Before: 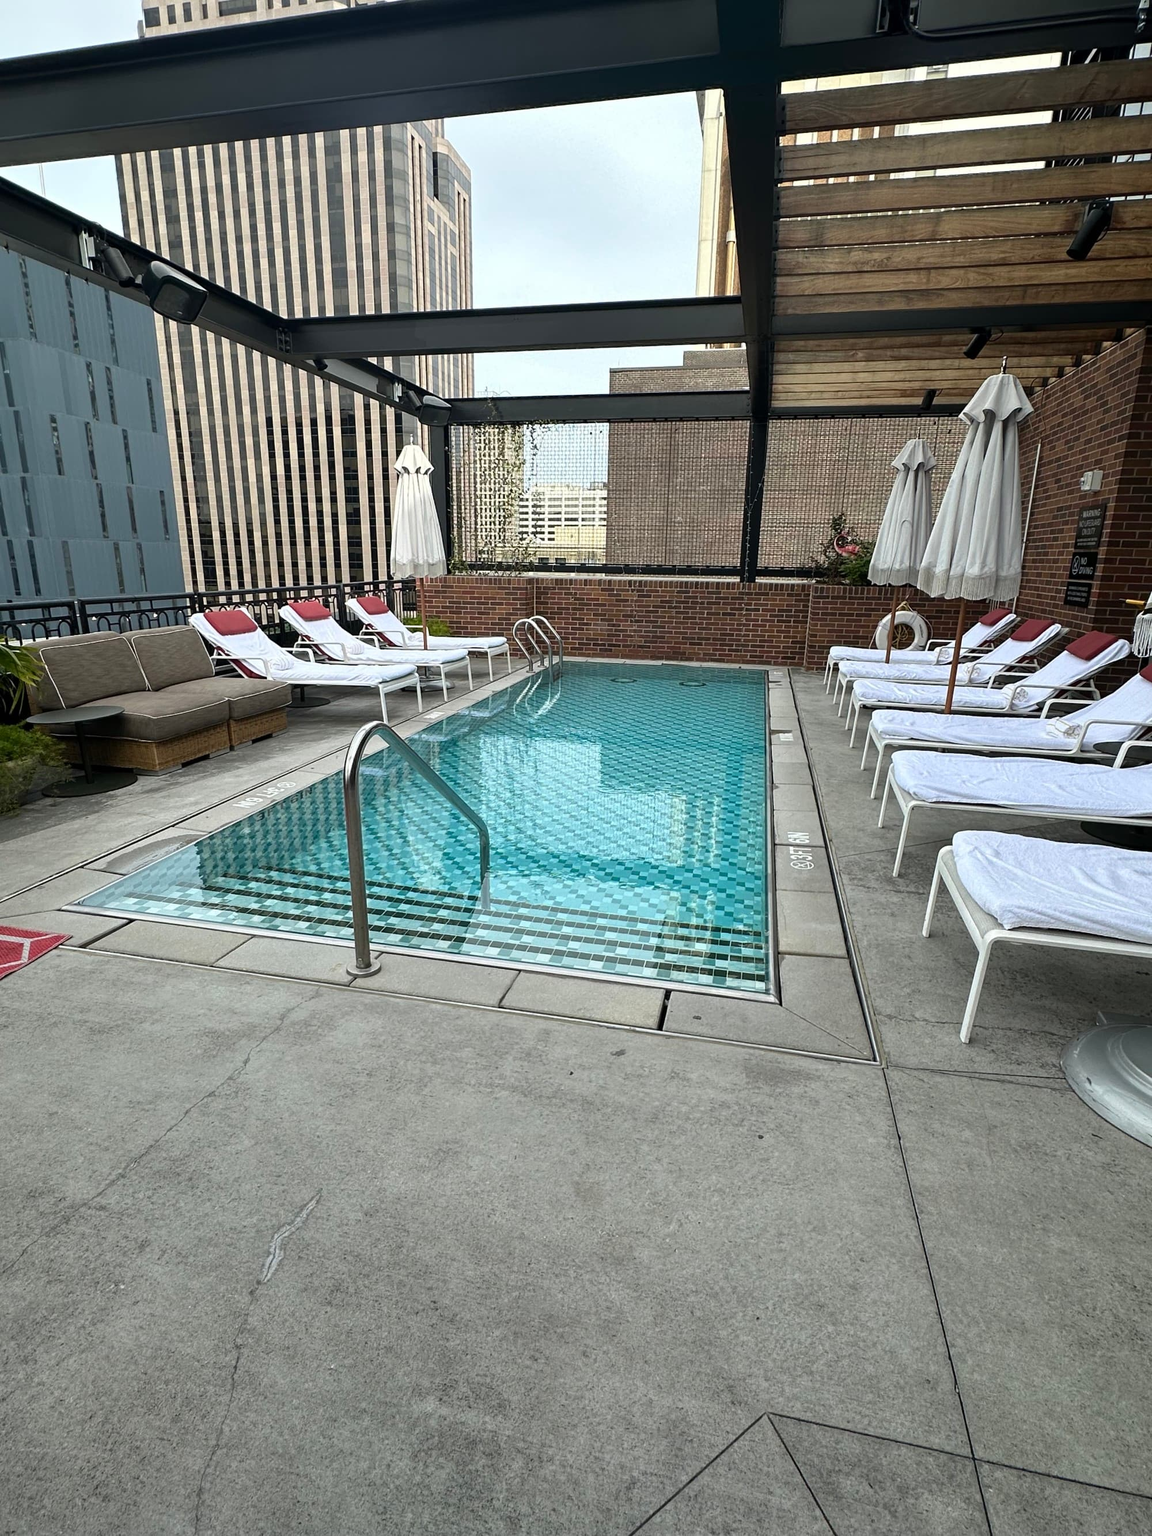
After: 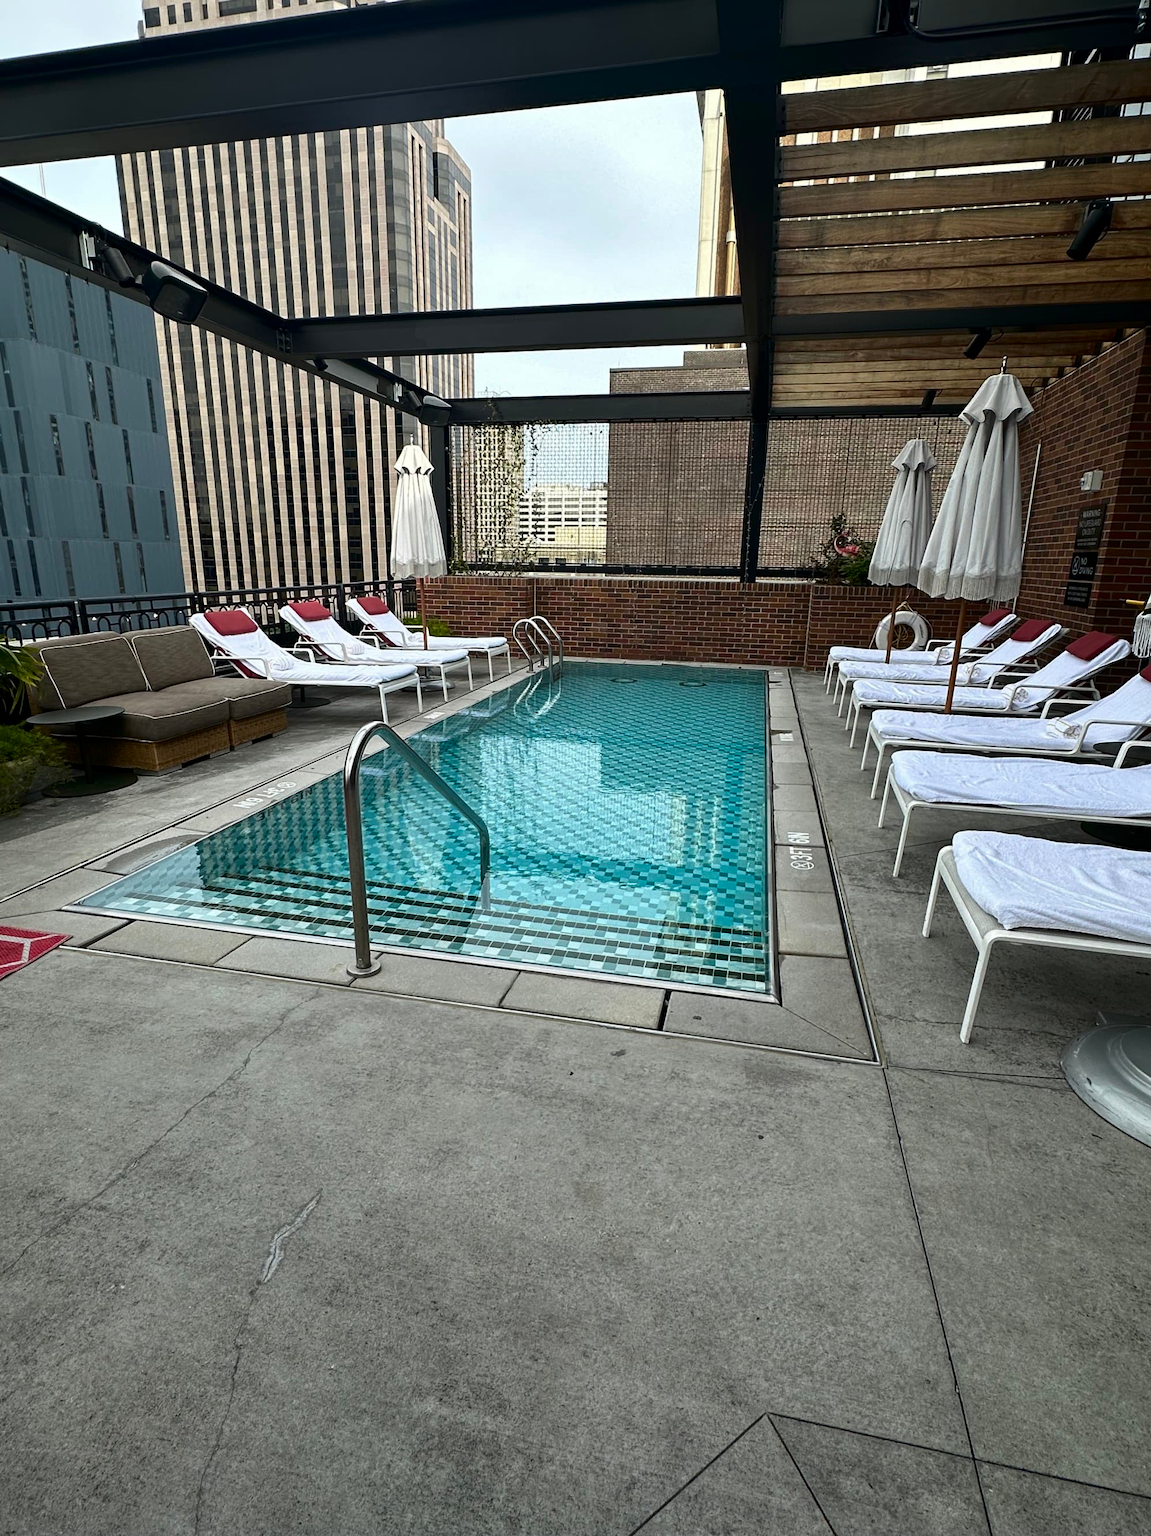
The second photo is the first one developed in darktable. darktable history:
contrast brightness saturation: contrast 0.07, brightness -0.132, saturation 0.059
